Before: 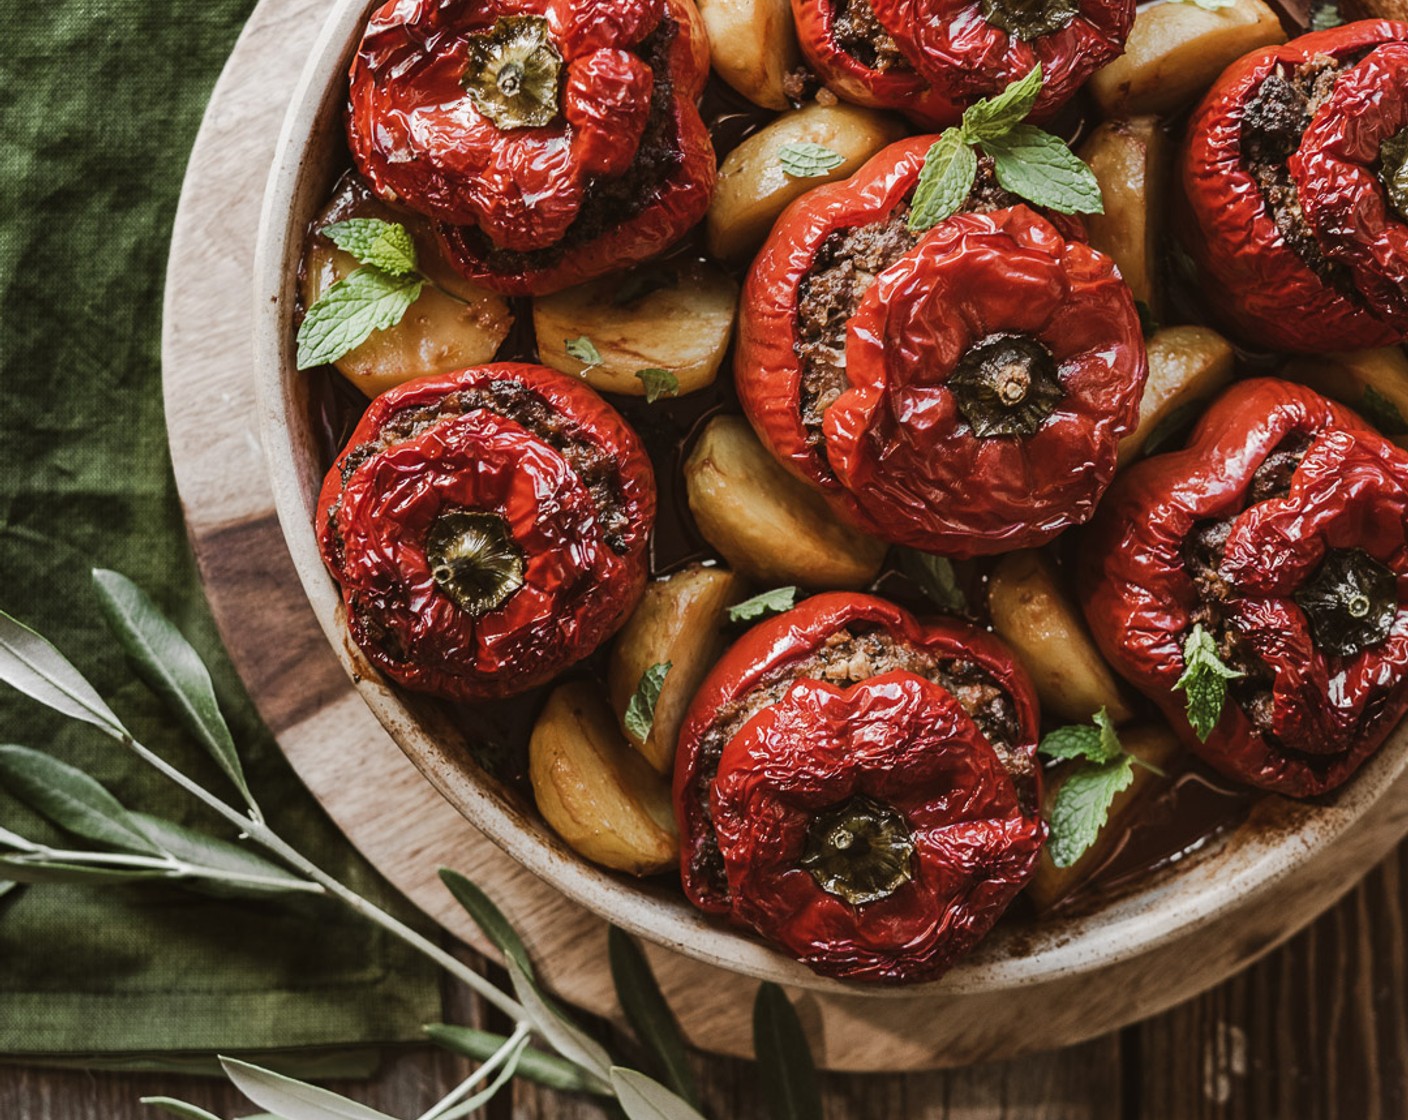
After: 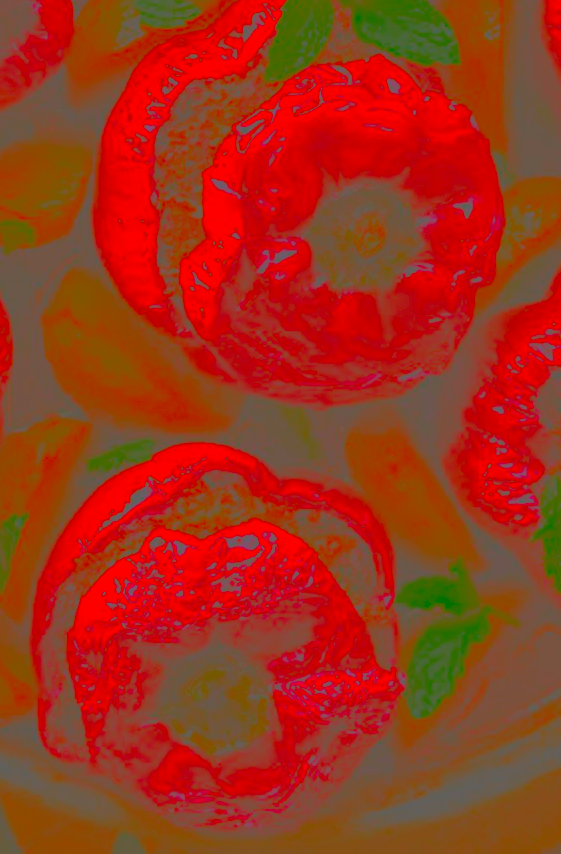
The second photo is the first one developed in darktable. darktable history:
exposure: black level correction 0, exposure 0.9 EV, compensate highlight preservation false
crop: left 45.721%, top 13.393%, right 14.118%, bottom 10.01%
tone equalizer: on, module defaults
local contrast: highlights 20%, shadows 30%, detail 200%, midtone range 0.2
color balance rgb: on, module defaults
white balance: emerald 1
contrast brightness saturation: contrast -0.99, brightness -0.17, saturation 0.75
